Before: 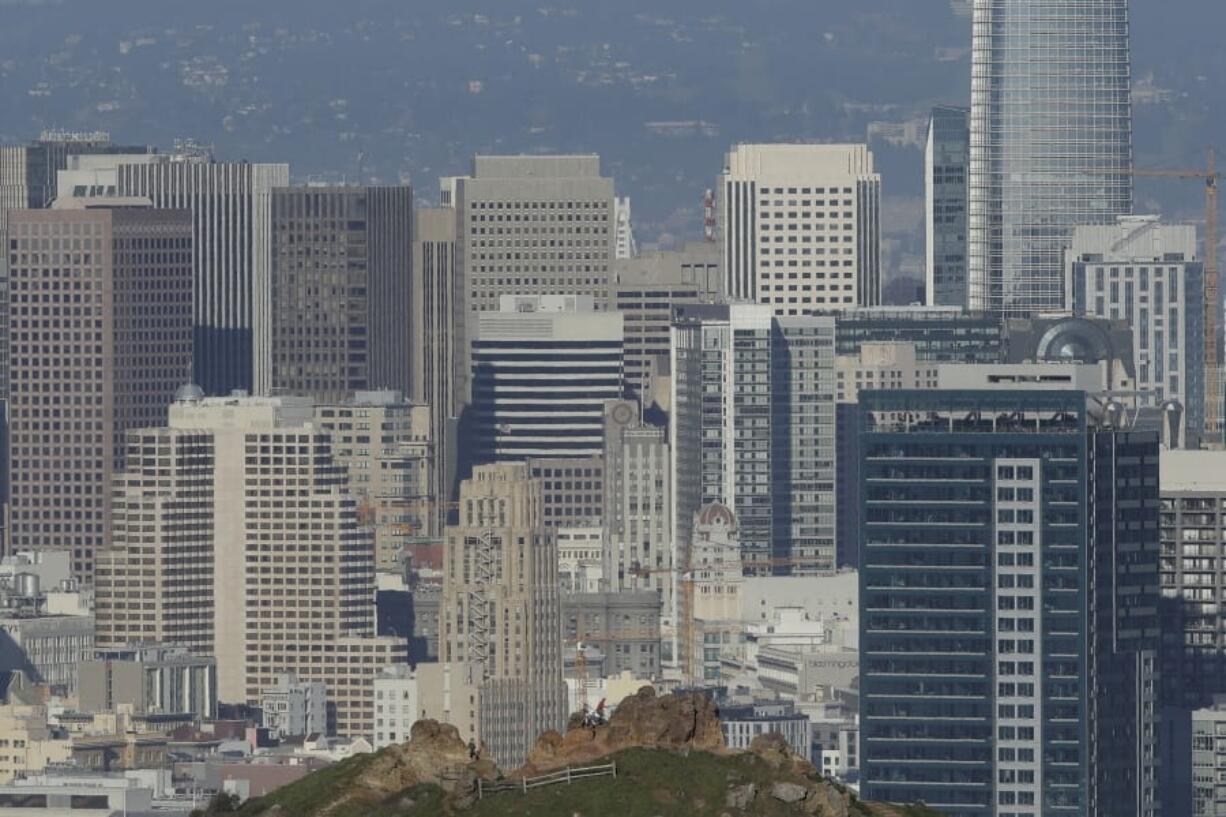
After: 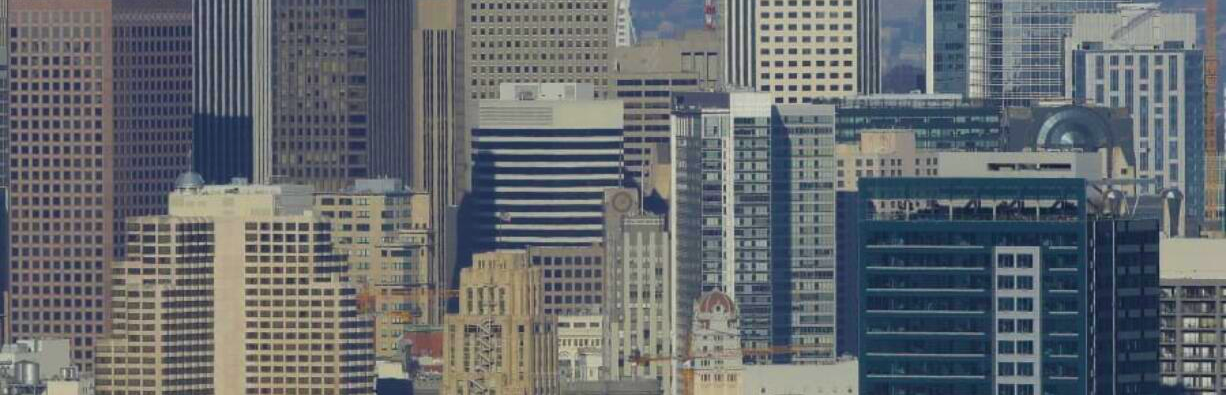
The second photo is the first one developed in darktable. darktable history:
crop and rotate: top 26.056%, bottom 25.543%
contrast brightness saturation: contrast 0.03, brightness -0.04
velvia: strength 75%
